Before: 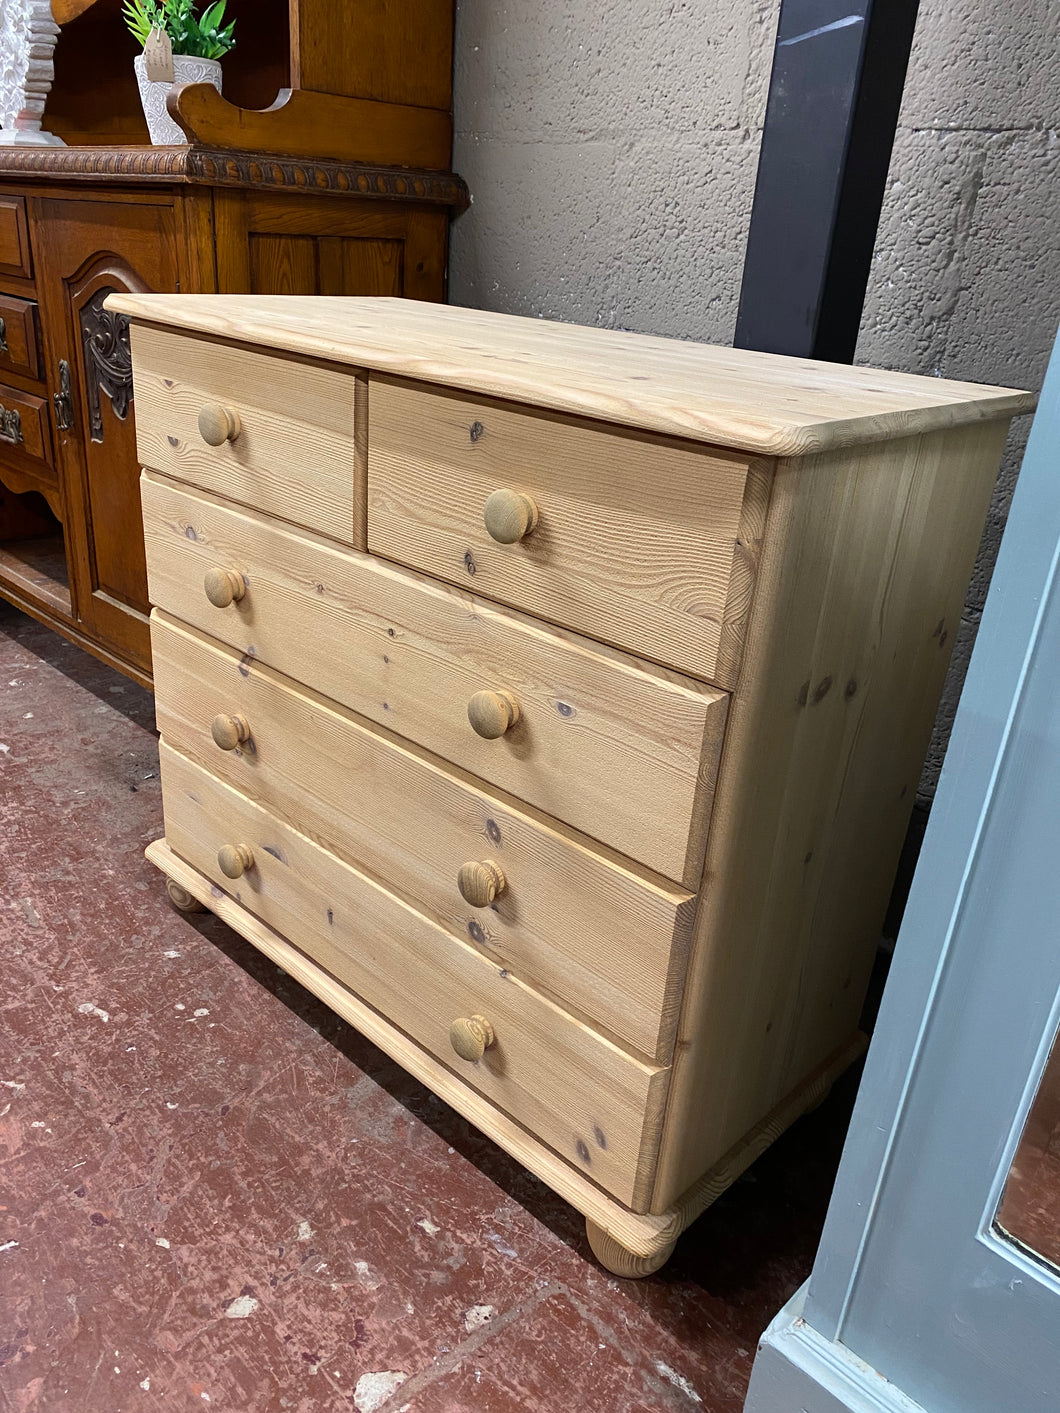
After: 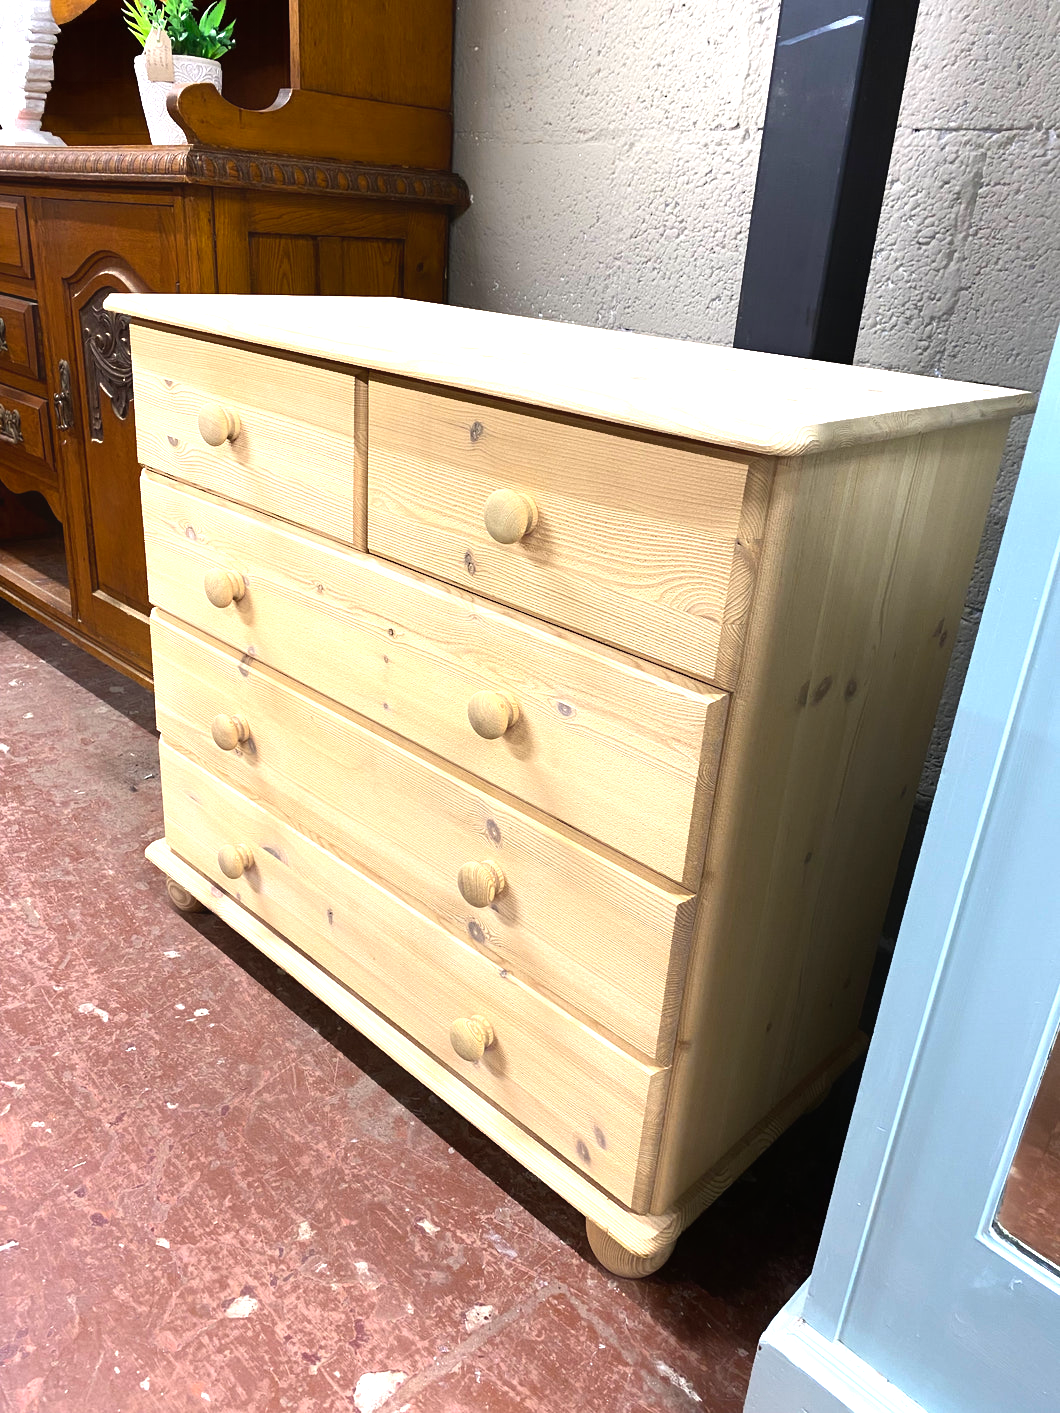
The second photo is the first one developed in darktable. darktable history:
color balance rgb: power › luminance -14.936%, perceptual saturation grading › global saturation 0.929%, global vibrance 20%
exposure: exposure 1.144 EV, compensate highlight preservation false
contrast equalizer: octaves 7, y [[0.6 ×6], [0.55 ×6], [0 ×6], [0 ×6], [0 ×6]], mix -0.981
